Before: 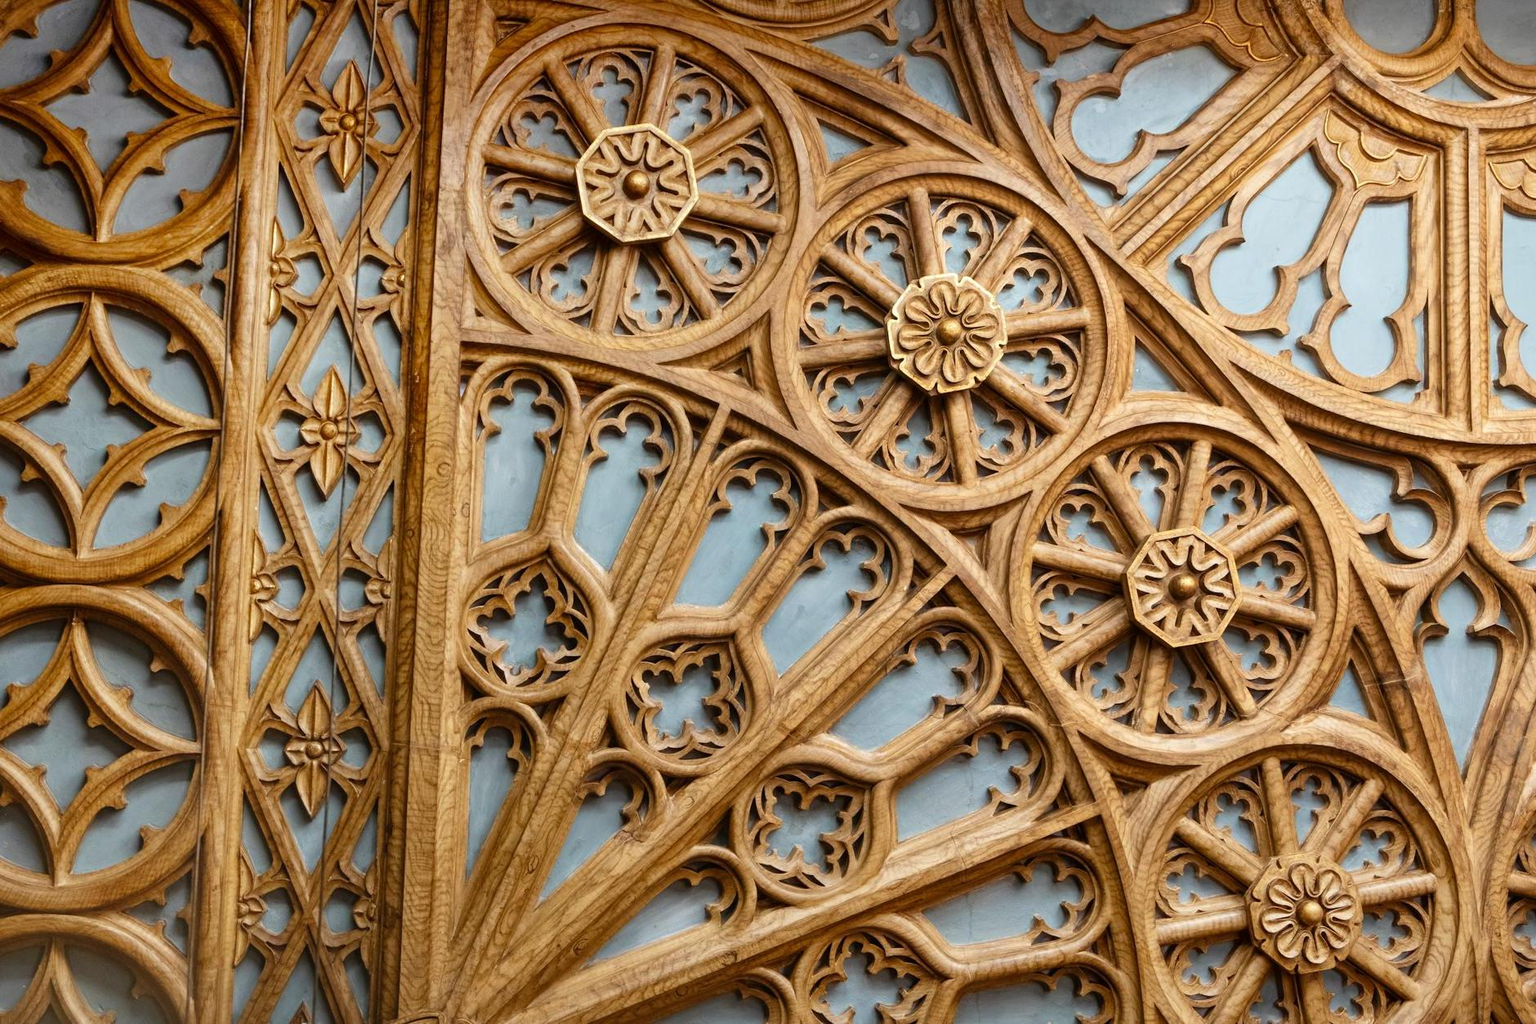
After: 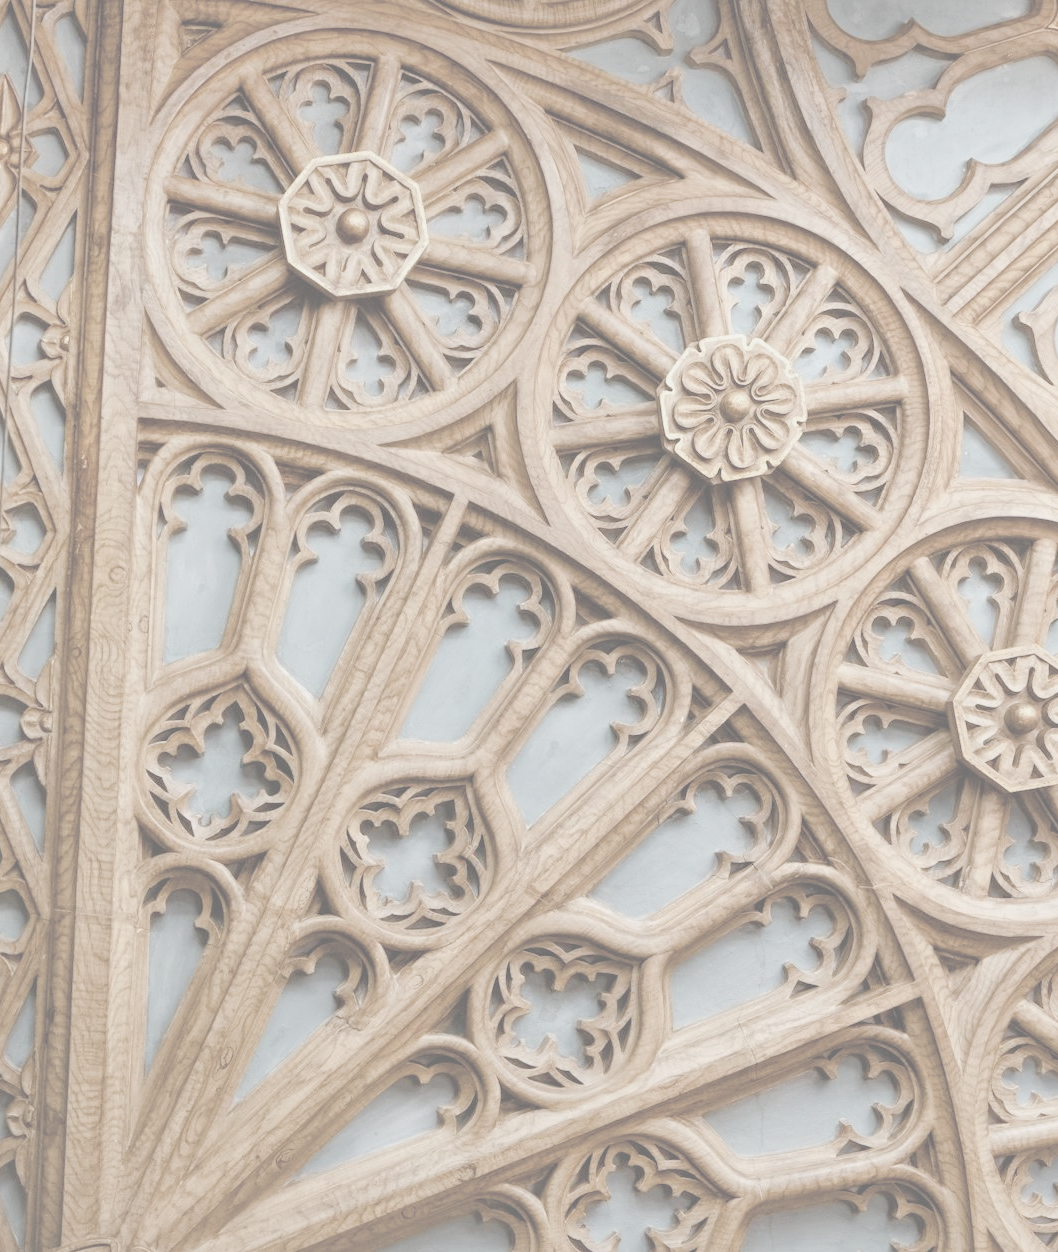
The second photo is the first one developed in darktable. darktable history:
color balance rgb: perceptual saturation grading › global saturation 20%, perceptual saturation grading › highlights -49.169%, perceptual saturation grading › shadows 25.091%, perceptual brilliance grading › highlights 9.501%, perceptual brilliance grading › mid-tones 4.674%, global vibrance 20%
shadows and highlights: shadows 25.65, highlights -24.01
contrast brightness saturation: contrast -0.325, brightness 0.752, saturation -0.762
crop and rotate: left 22.699%, right 20.973%
